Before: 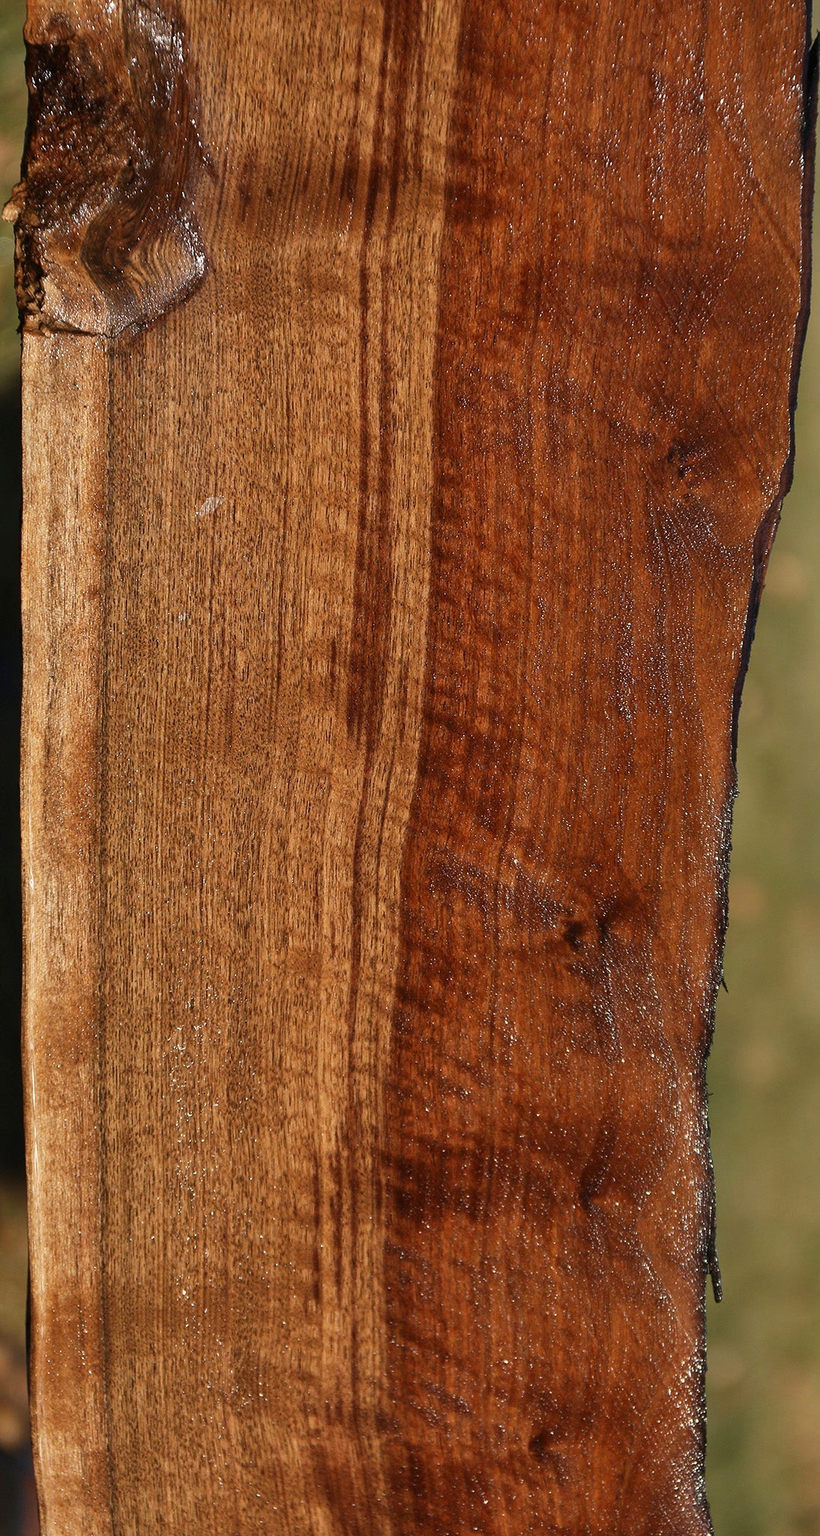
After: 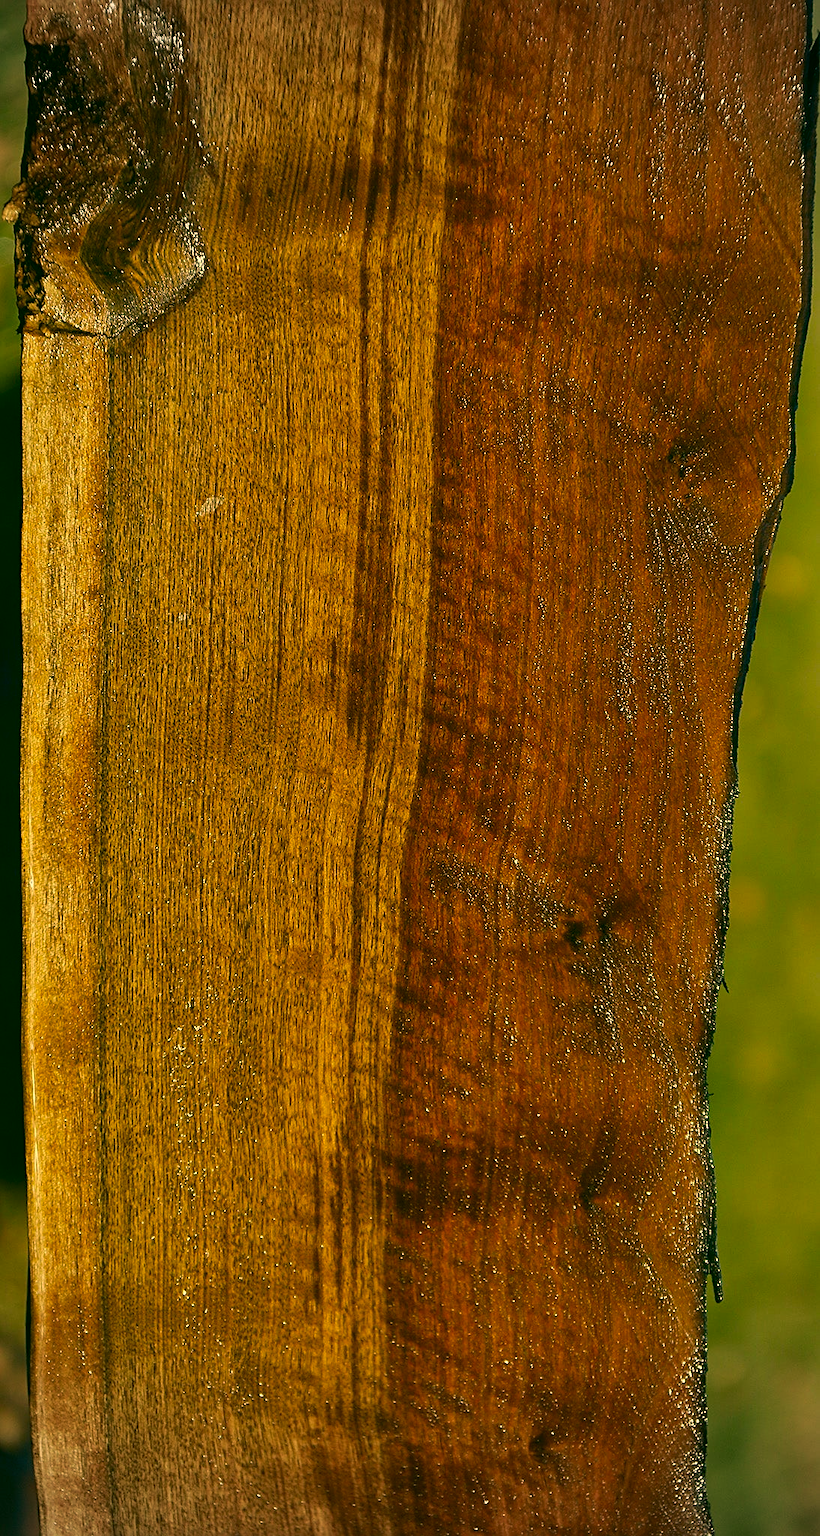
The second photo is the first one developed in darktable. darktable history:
sharpen: on, module defaults
contrast brightness saturation: brightness -0.028, saturation 0.347
vignetting: fall-off start 74.13%, fall-off radius 66.13%
color correction: highlights a* 5.71, highlights b* 33.18, shadows a* -25.88, shadows b* 3.93
